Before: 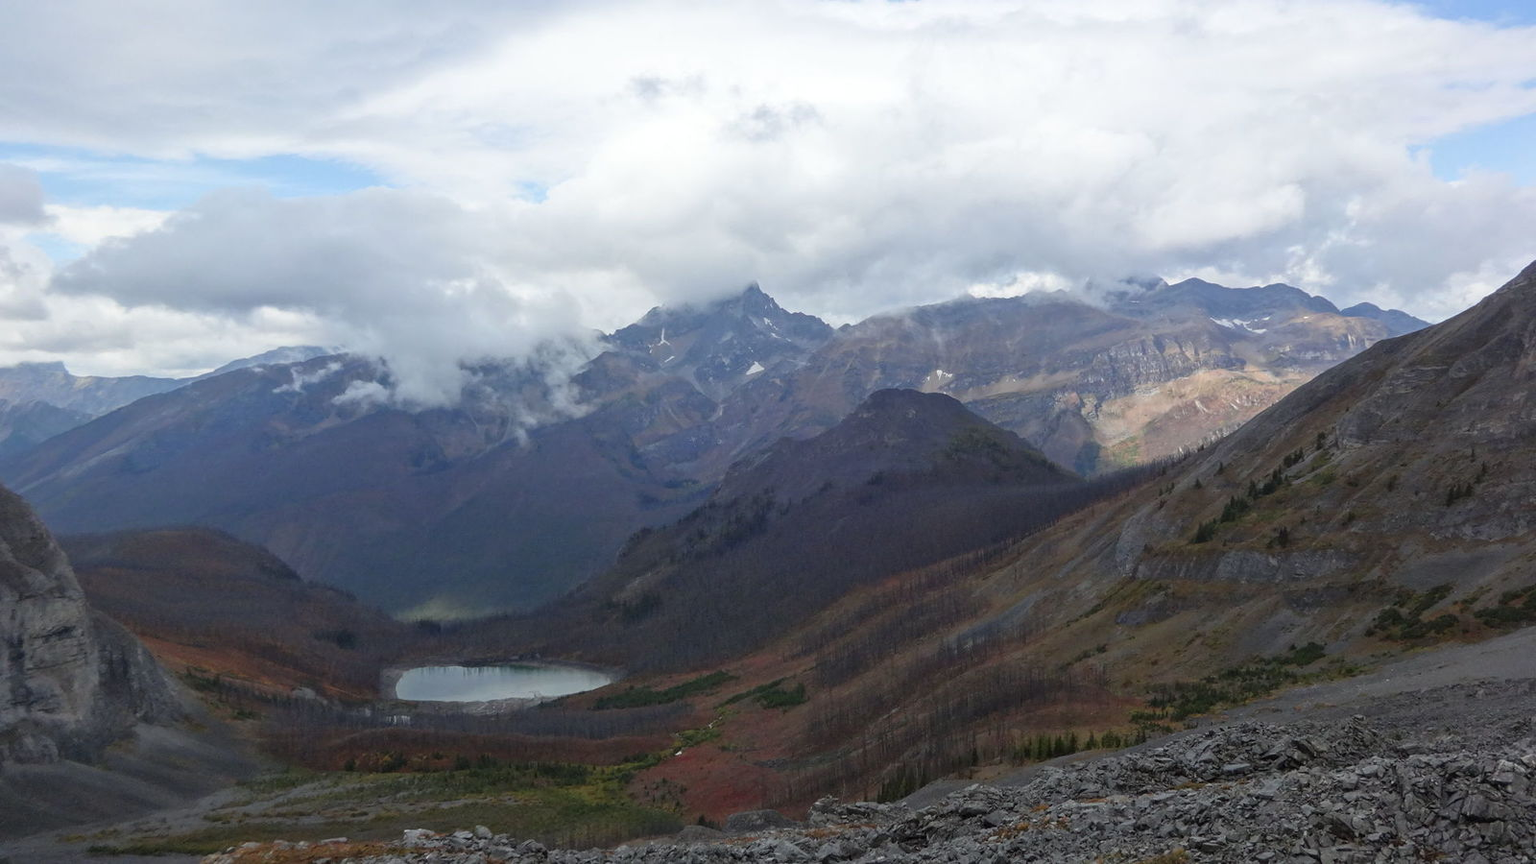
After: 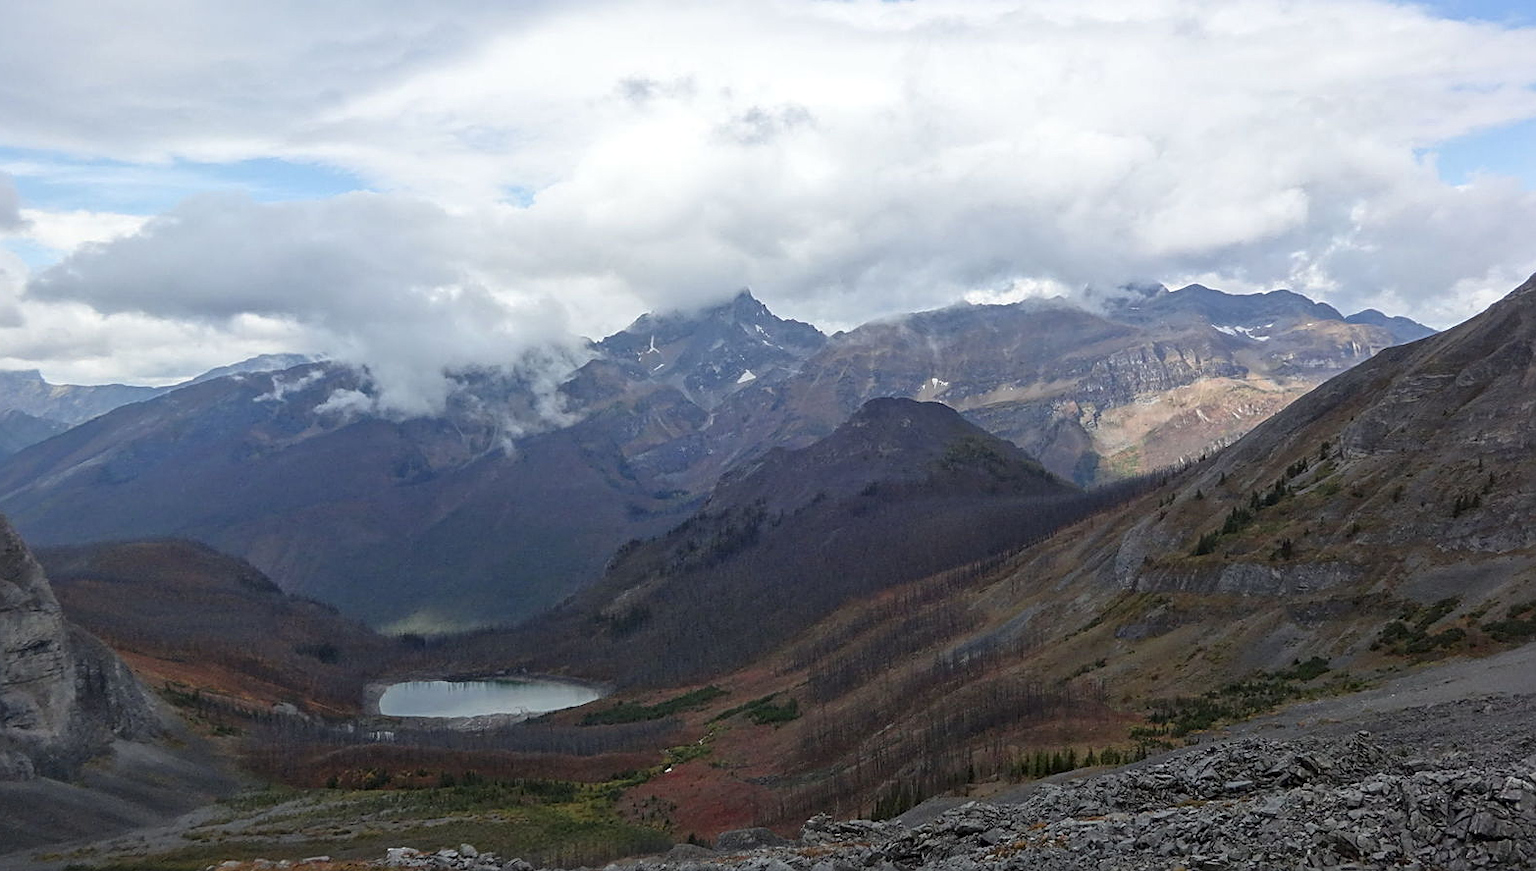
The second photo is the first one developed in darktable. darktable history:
local contrast: mode bilateral grid, contrast 19, coarseness 49, detail 119%, midtone range 0.2
sharpen: on, module defaults
crop and rotate: left 1.641%, right 0.517%, bottom 1.326%
